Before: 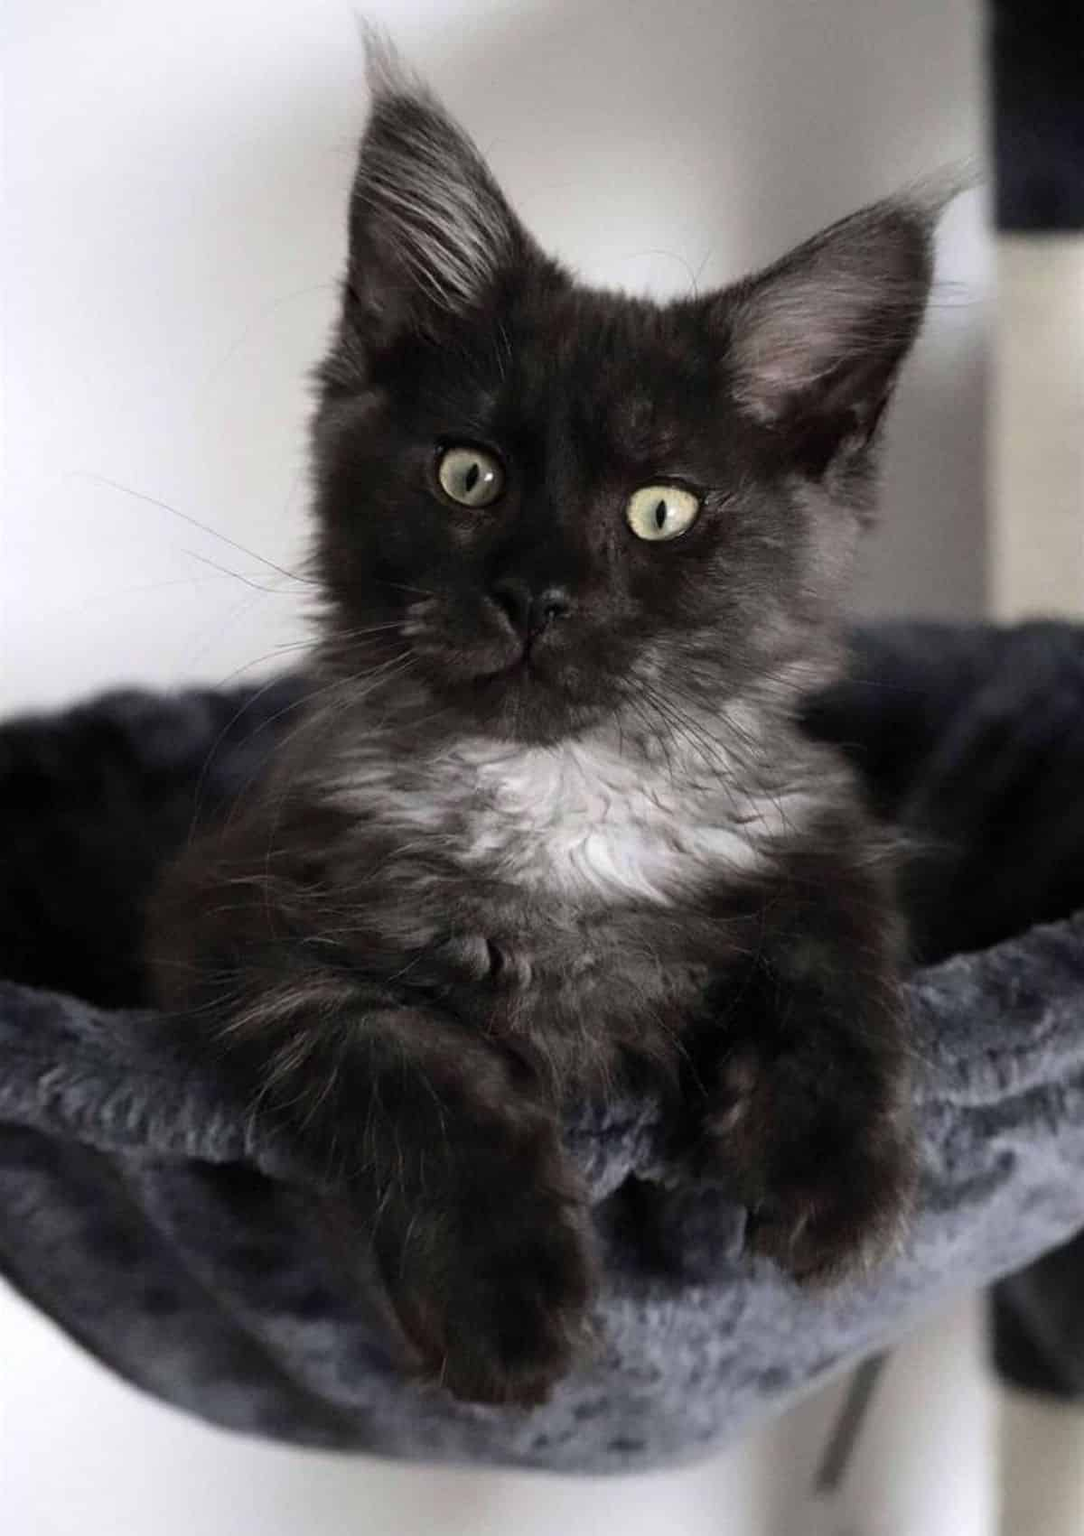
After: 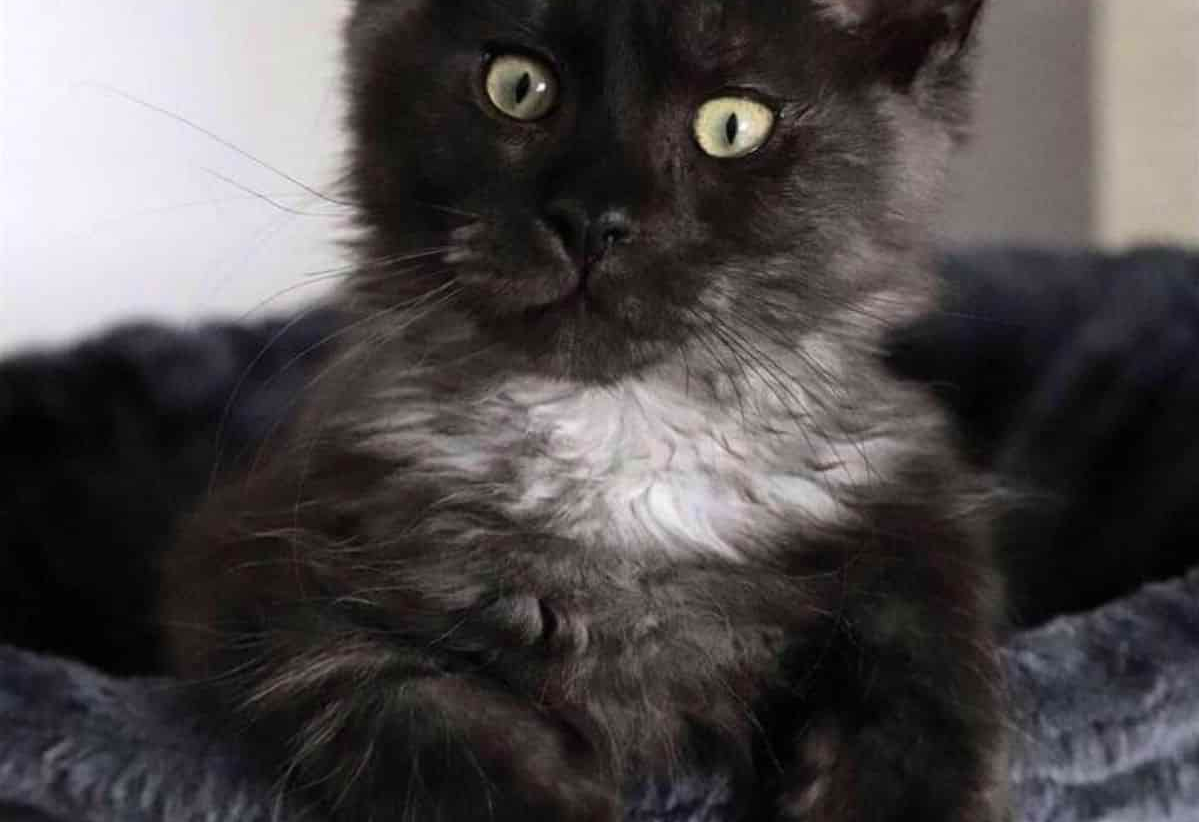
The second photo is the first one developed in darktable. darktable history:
crop and rotate: top 26.012%, bottom 25.636%
velvia: on, module defaults
